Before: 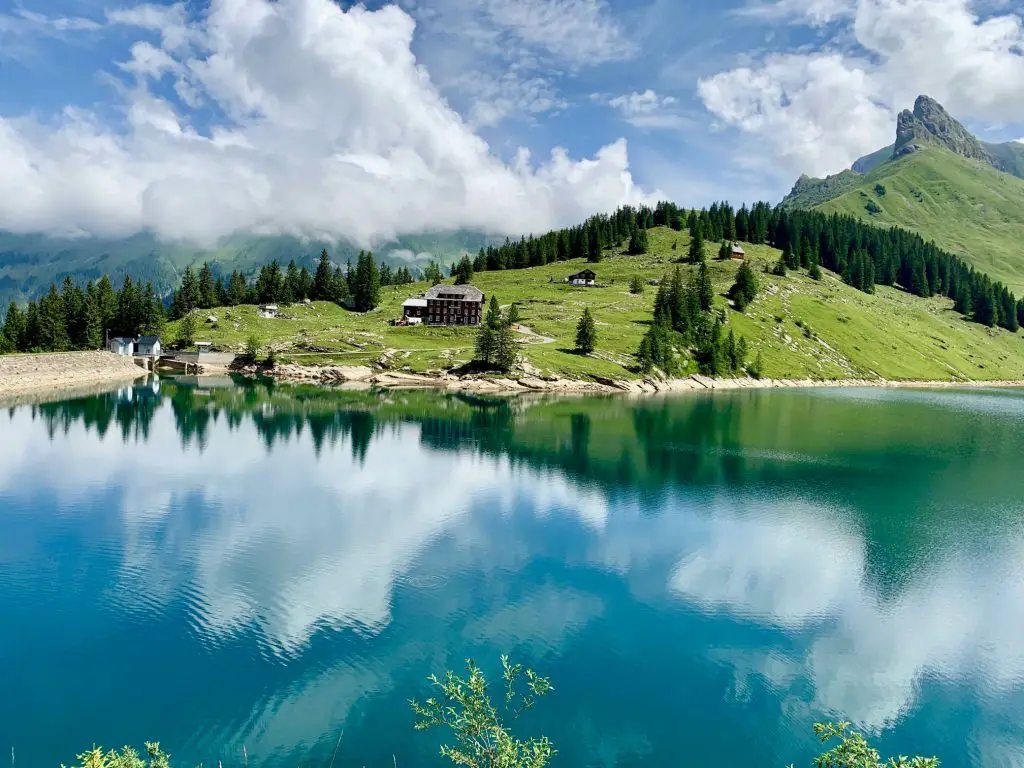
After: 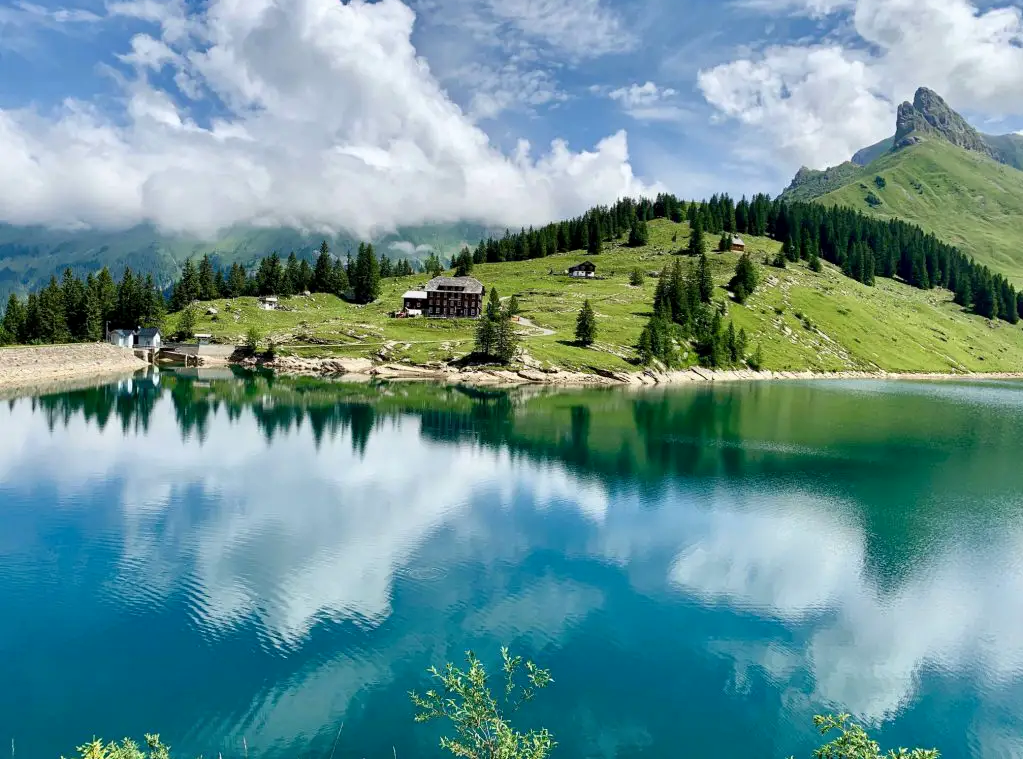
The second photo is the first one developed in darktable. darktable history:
local contrast: mode bilateral grid, contrast 20, coarseness 50, detail 120%, midtone range 0.2
crop: top 1.049%, right 0.001%
